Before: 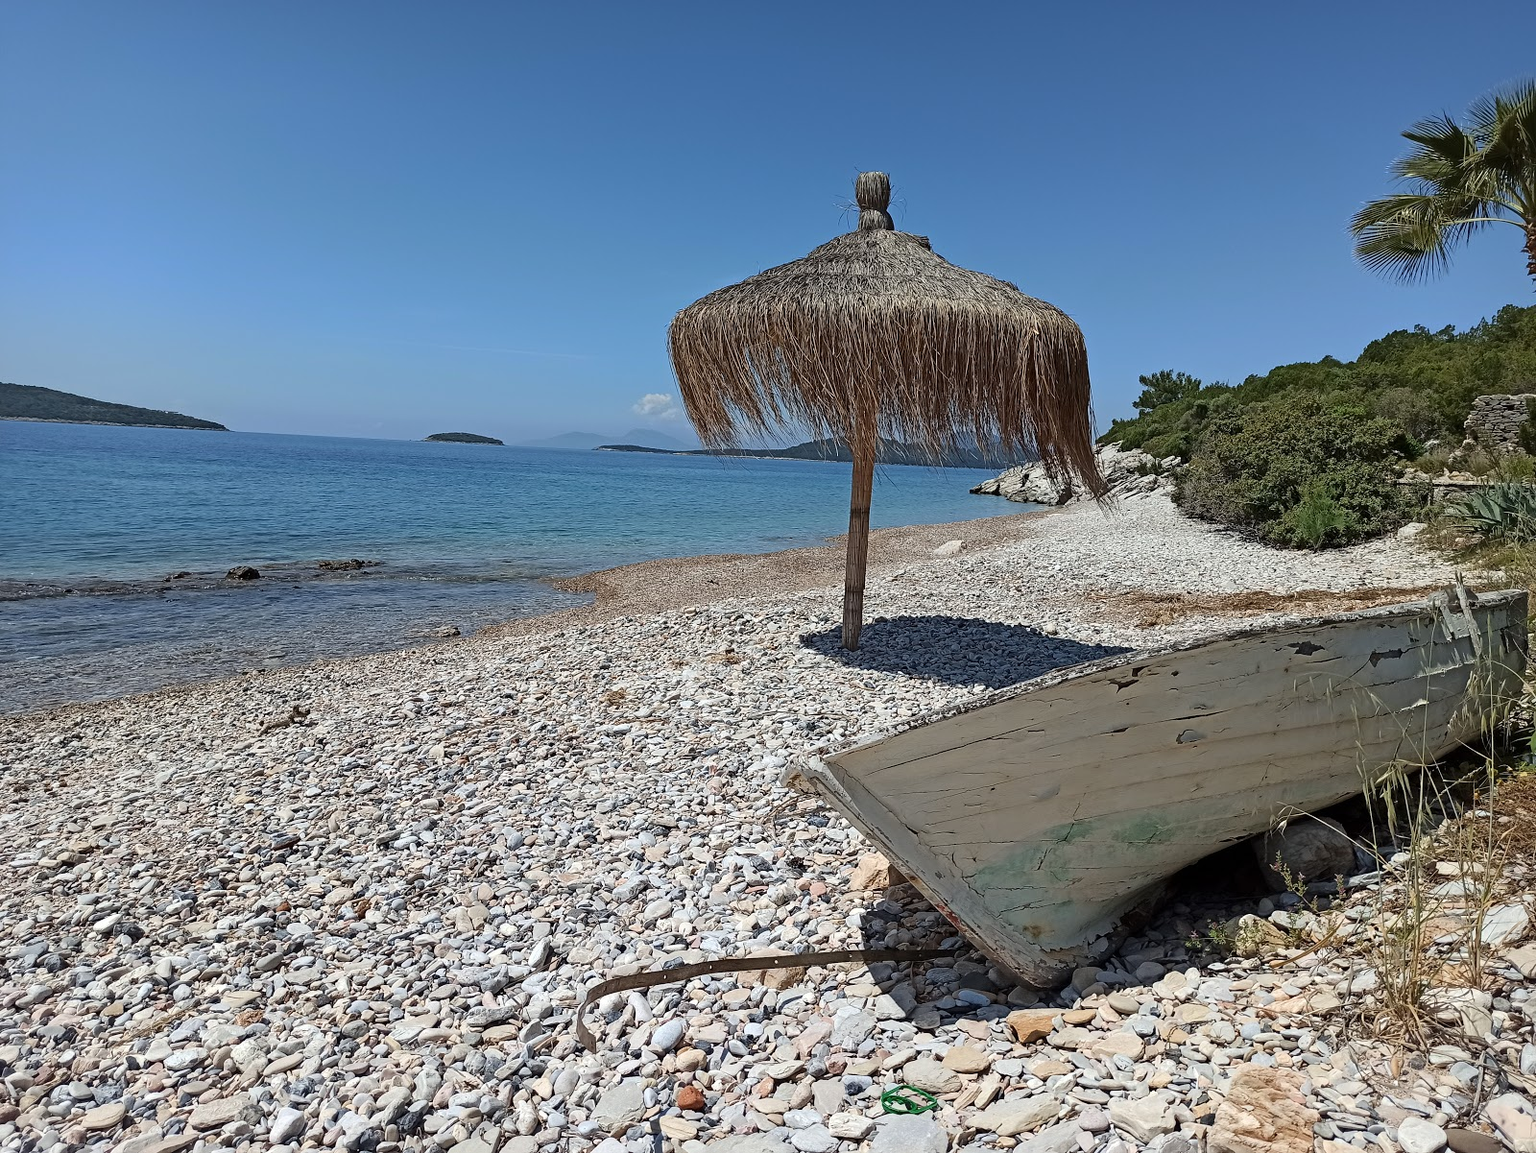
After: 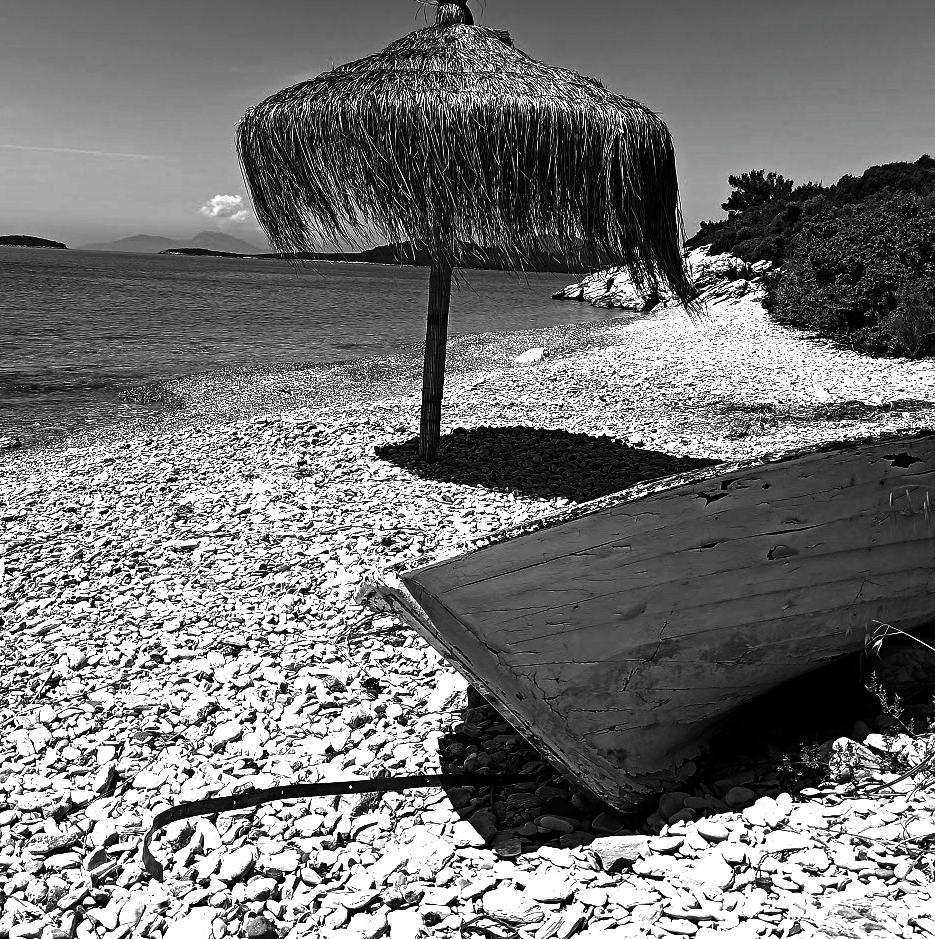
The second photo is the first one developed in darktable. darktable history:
crop and rotate: left 28.721%, top 17.96%, right 12.819%, bottom 3.814%
exposure: black level correction 0, exposure 1.104 EV, compensate exposure bias true, compensate highlight preservation false
contrast brightness saturation: contrast 0.022, brightness -0.981, saturation -0.999
